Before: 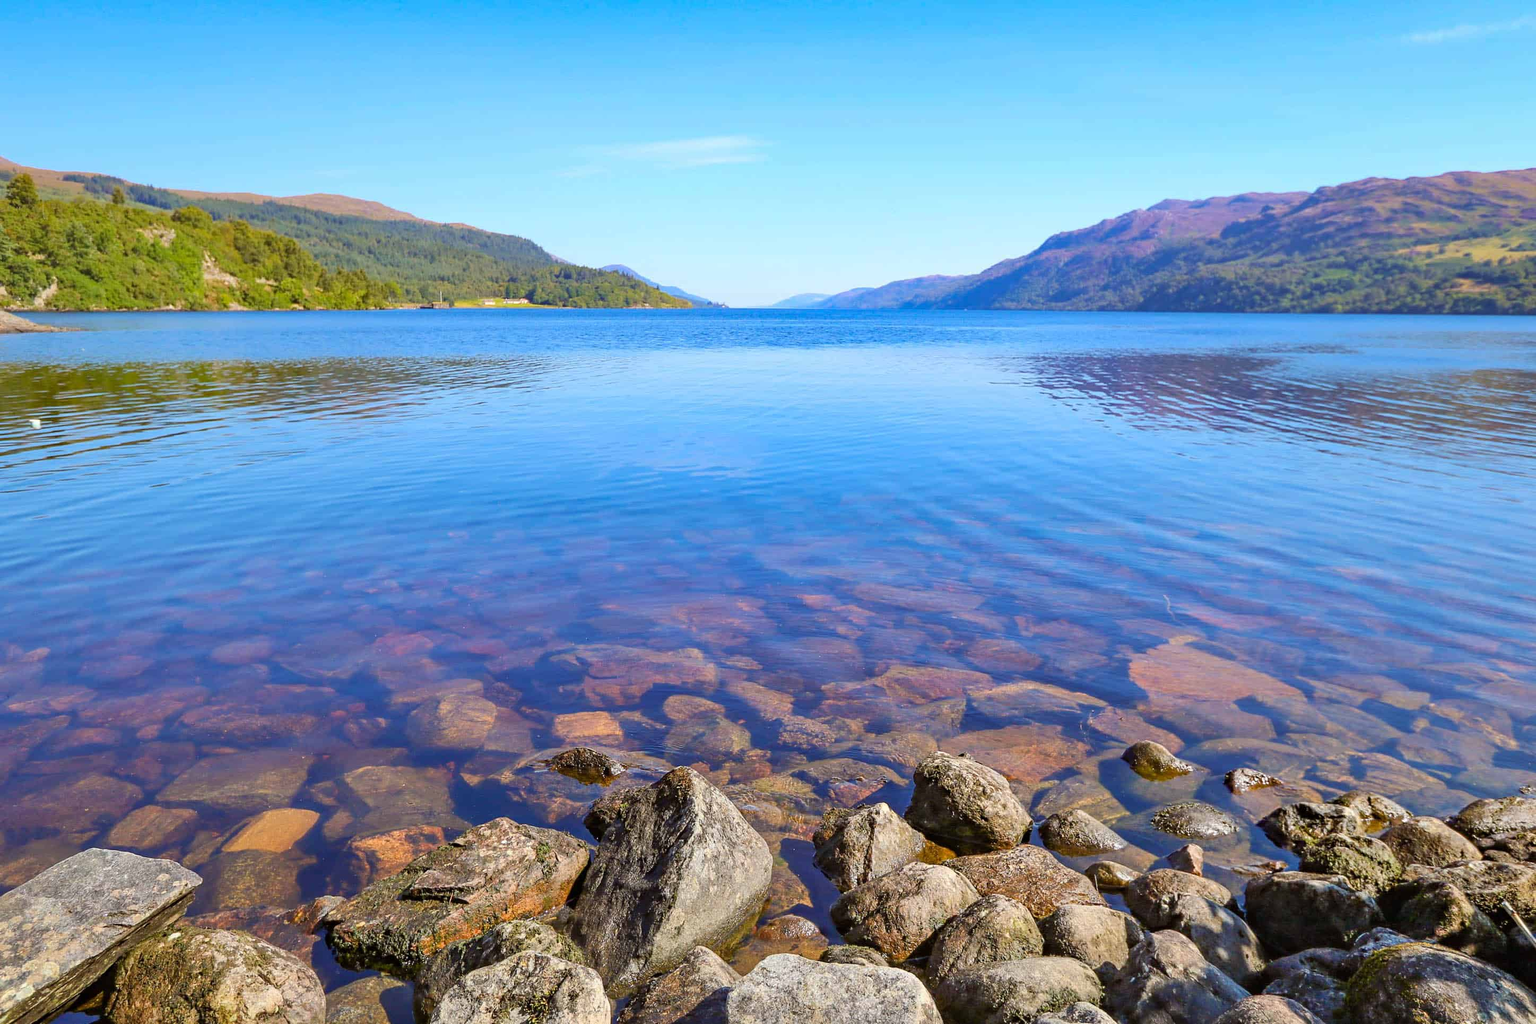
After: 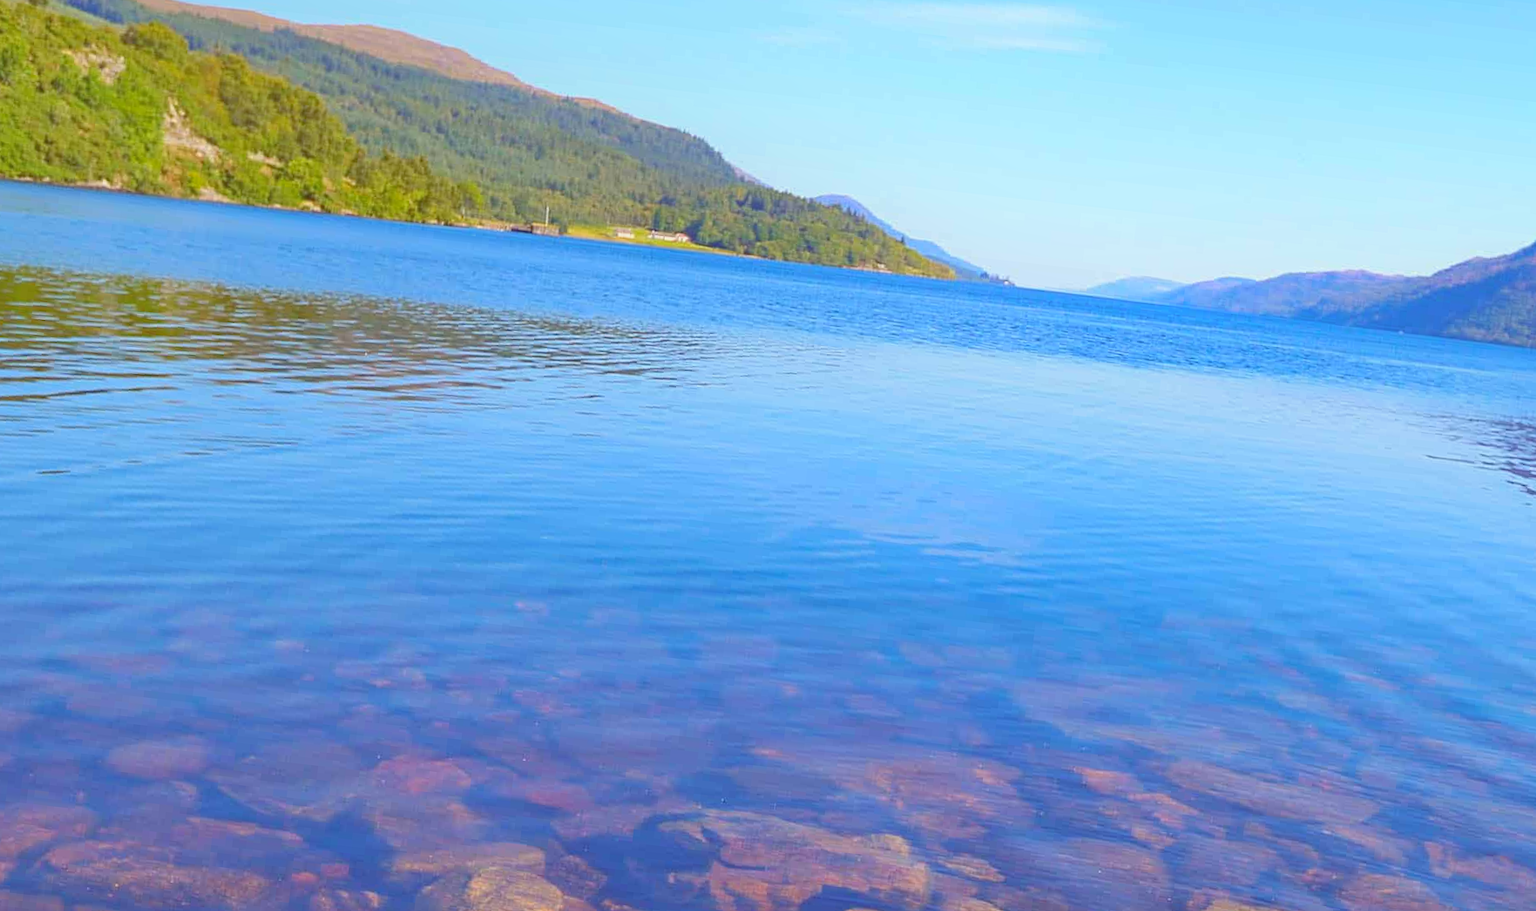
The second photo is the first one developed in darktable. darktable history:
crop and rotate: angle -6.37°, left 2.093%, top 6.832%, right 27.237%, bottom 30.233%
tone equalizer: -7 EV 0.144 EV, -6 EV 0.617 EV, -5 EV 1.17 EV, -4 EV 1.31 EV, -3 EV 1.15 EV, -2 EV 0.6 EV, -1 EV 0.157 EV
contrast equalizer: octaves 7, y [[0.439, 0.44, 0.442, 0.457, 0.493, 0.498], [0.5 ×6], [0.5 ×6], [0 ×6], [0 ×6]]
